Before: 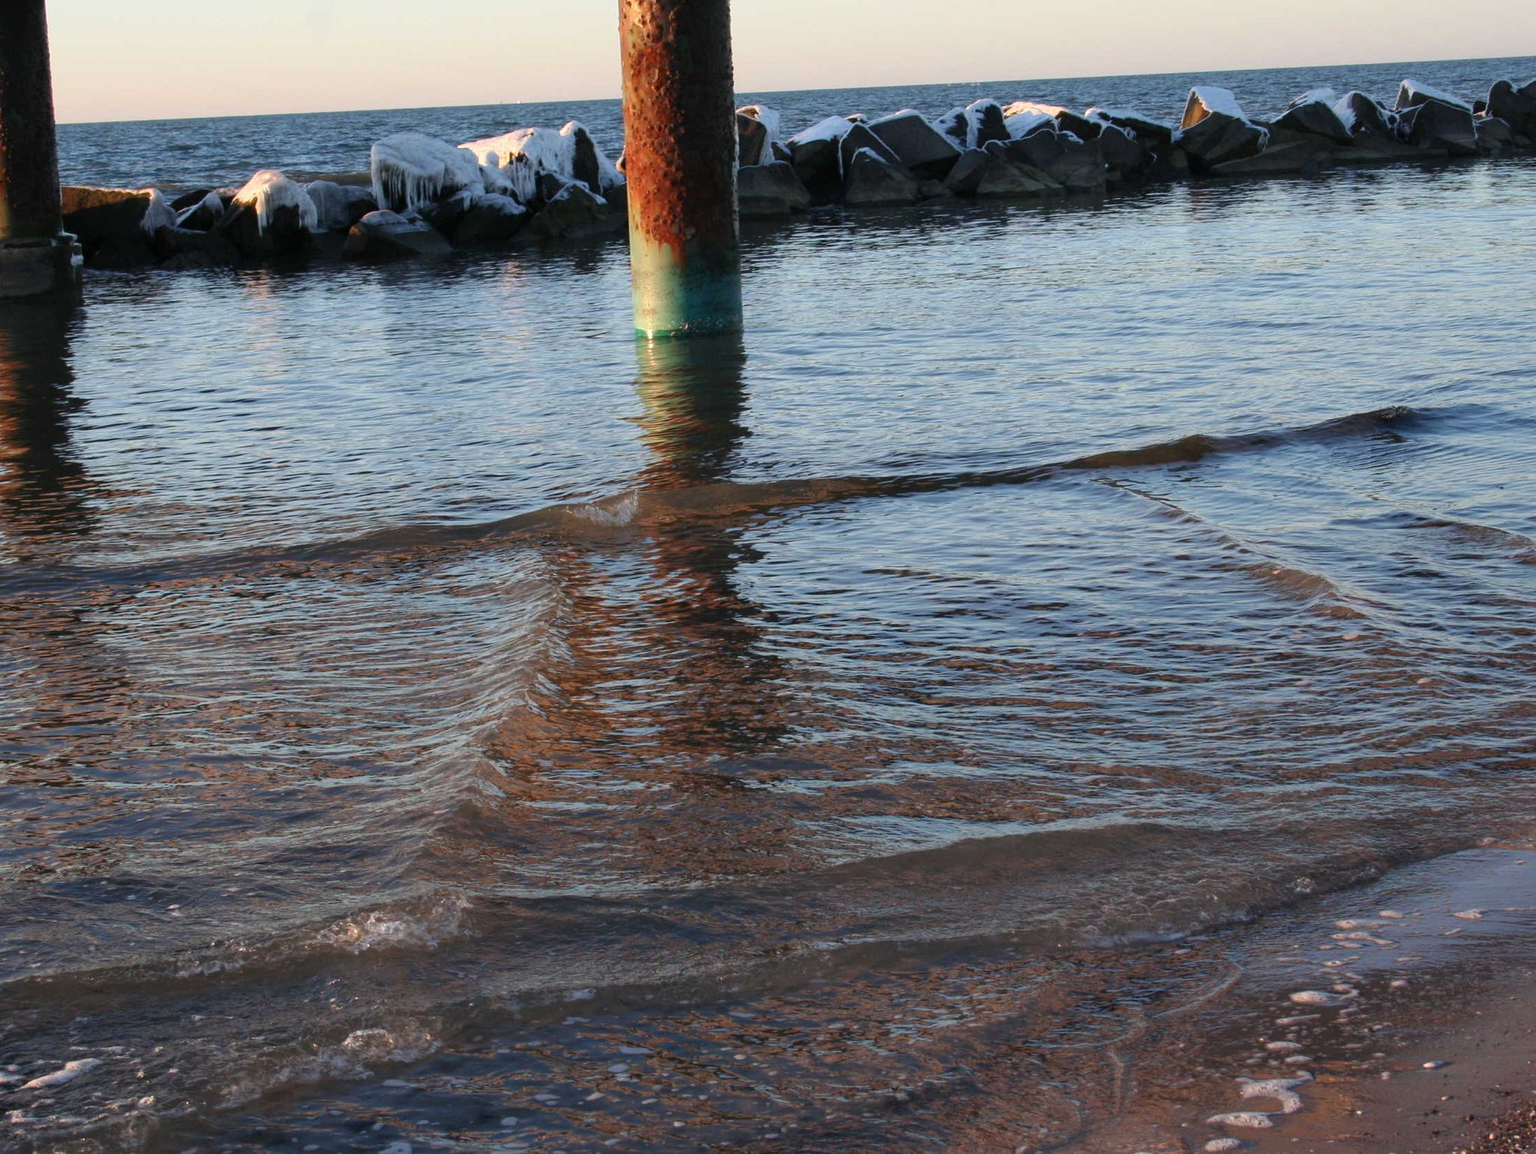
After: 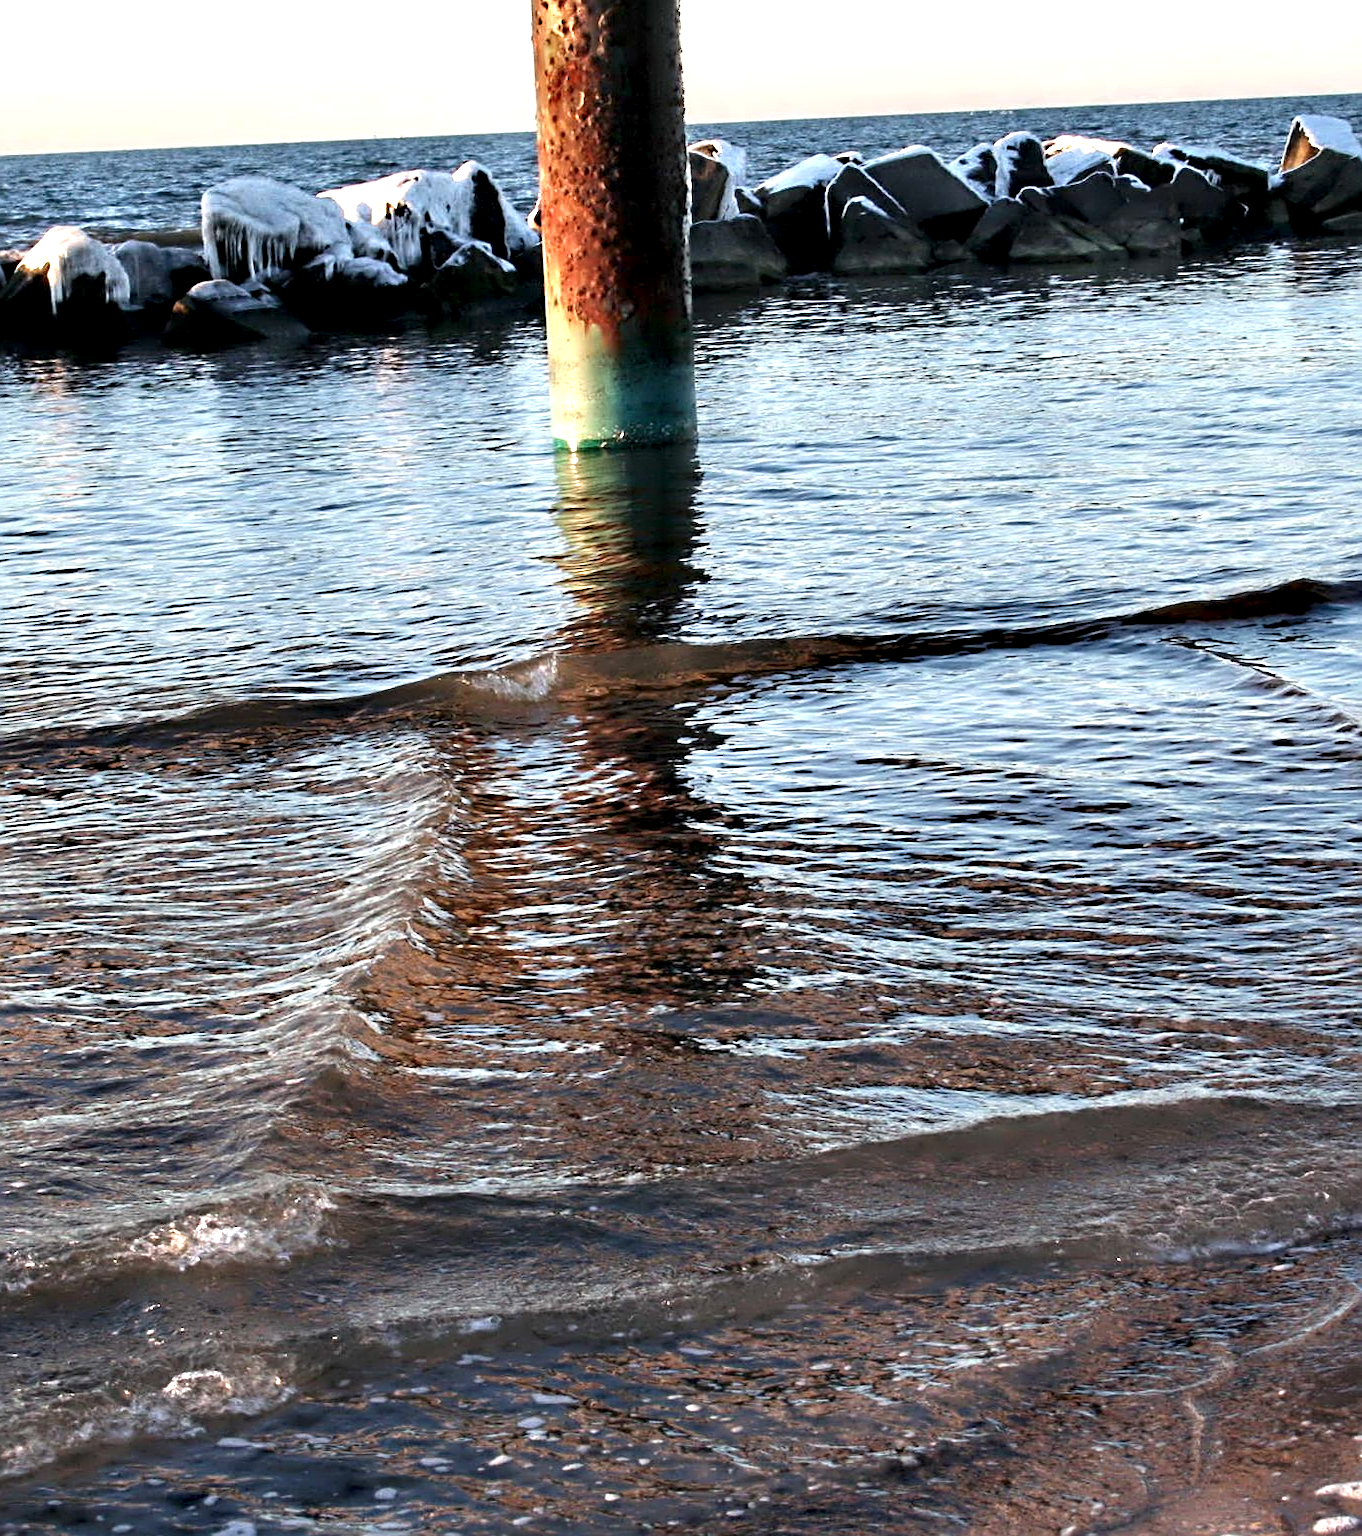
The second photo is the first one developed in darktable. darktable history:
exposure: exposure 0.607 EV, compensate exposure bias true, compensate highlight preservation false
crop and rotate: left 14.321%, right 19.094%
sharpen: on, module defaults
contrast equalizer: octaves 7, y [[0.783, 0.666, 0.575, 0.77, 0.556, 0.501], [0.5 ×6], [0.5 ×6], [0, 0.02, 0.272, 0.399, 0.062, 0], [0 ×6]]
